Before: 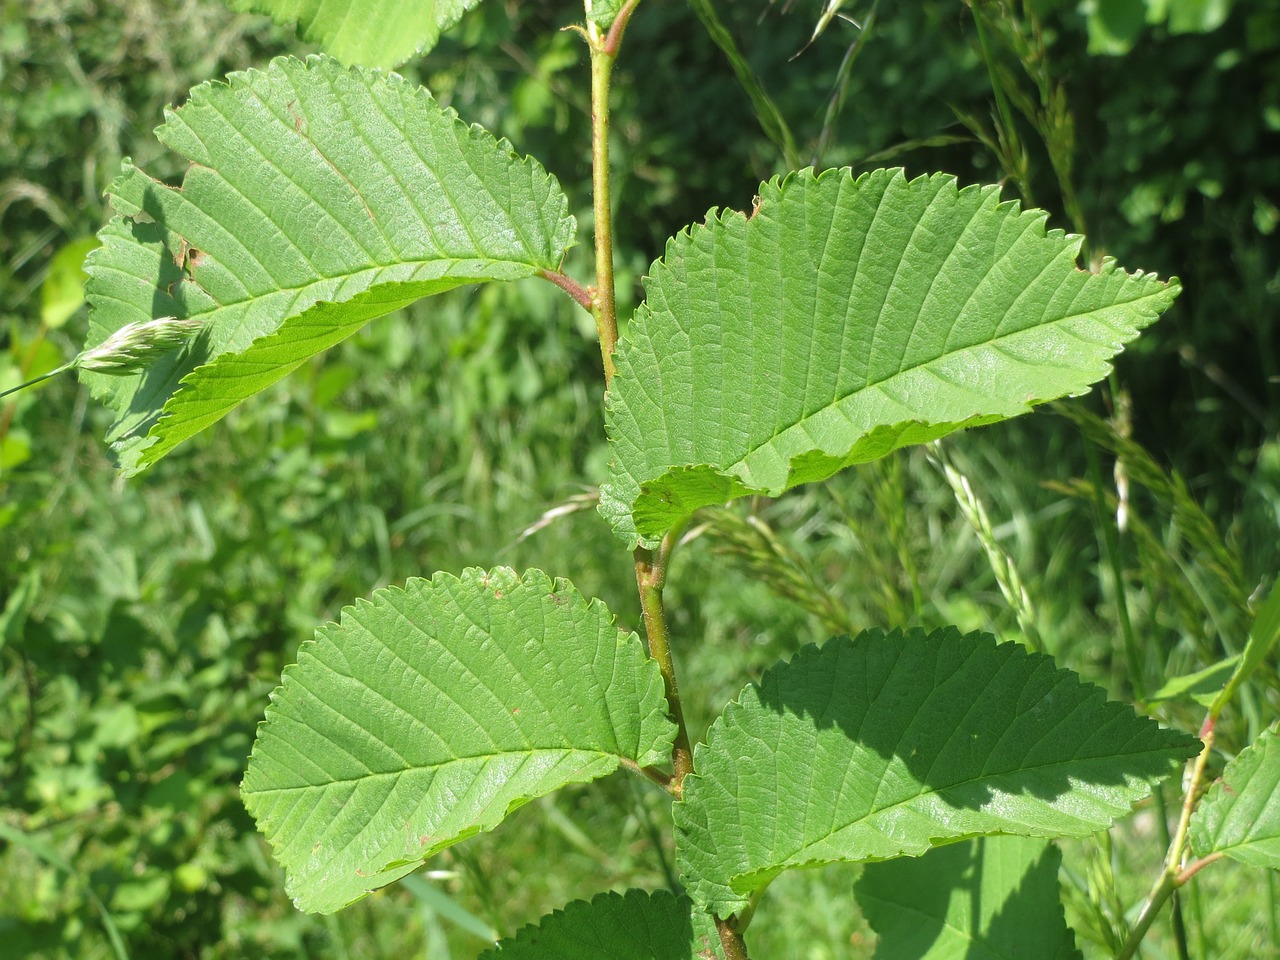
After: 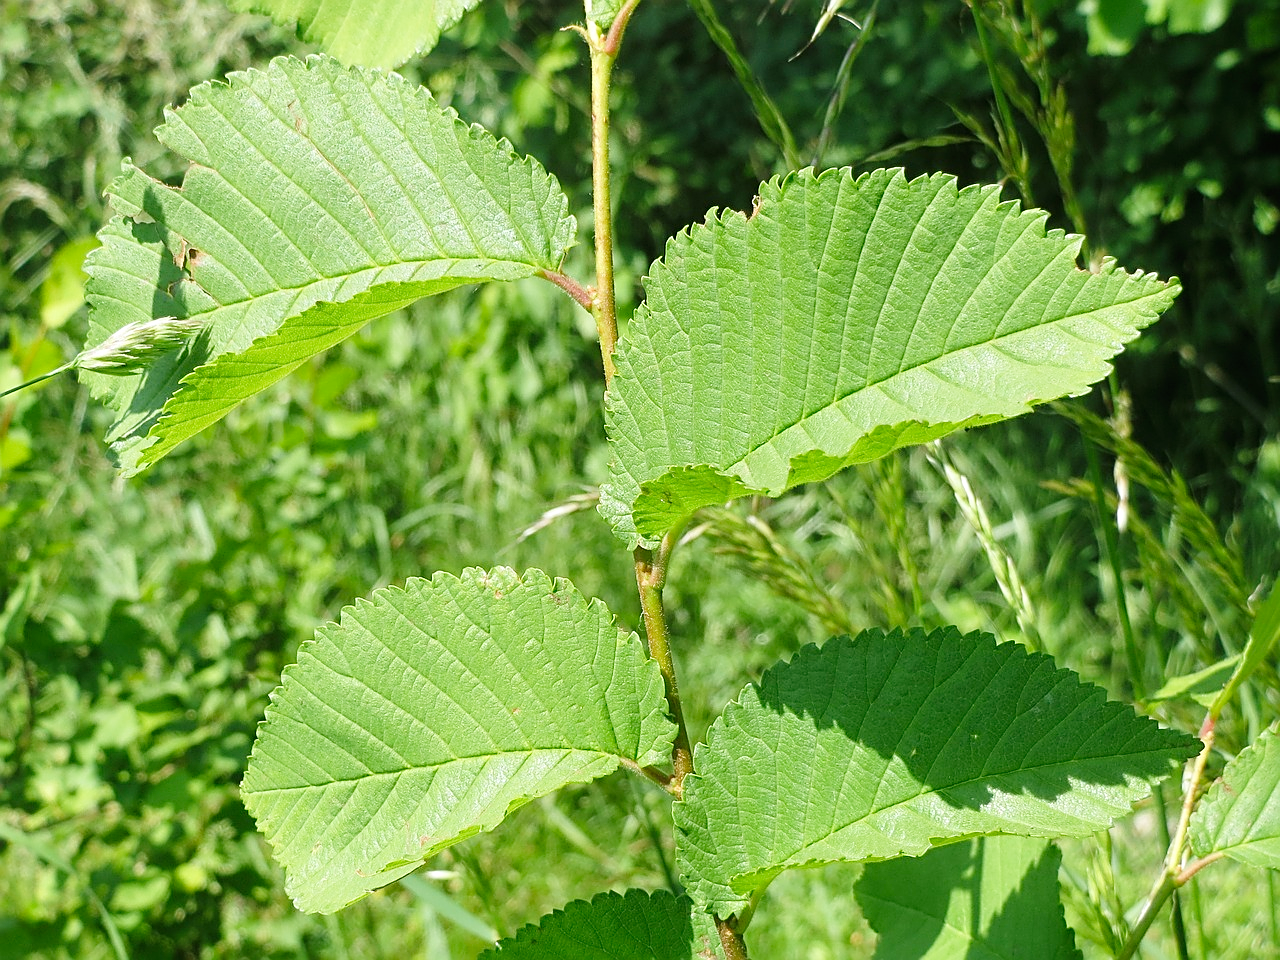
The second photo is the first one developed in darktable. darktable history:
sharpen: on, module defaults
tone curve: curves: ch0 [(0, 0) (0.004, 0.001) (0.133, 0.112) (0.325, 0.362) (0.832, 0.893) (1, 1)], preserve colors none
